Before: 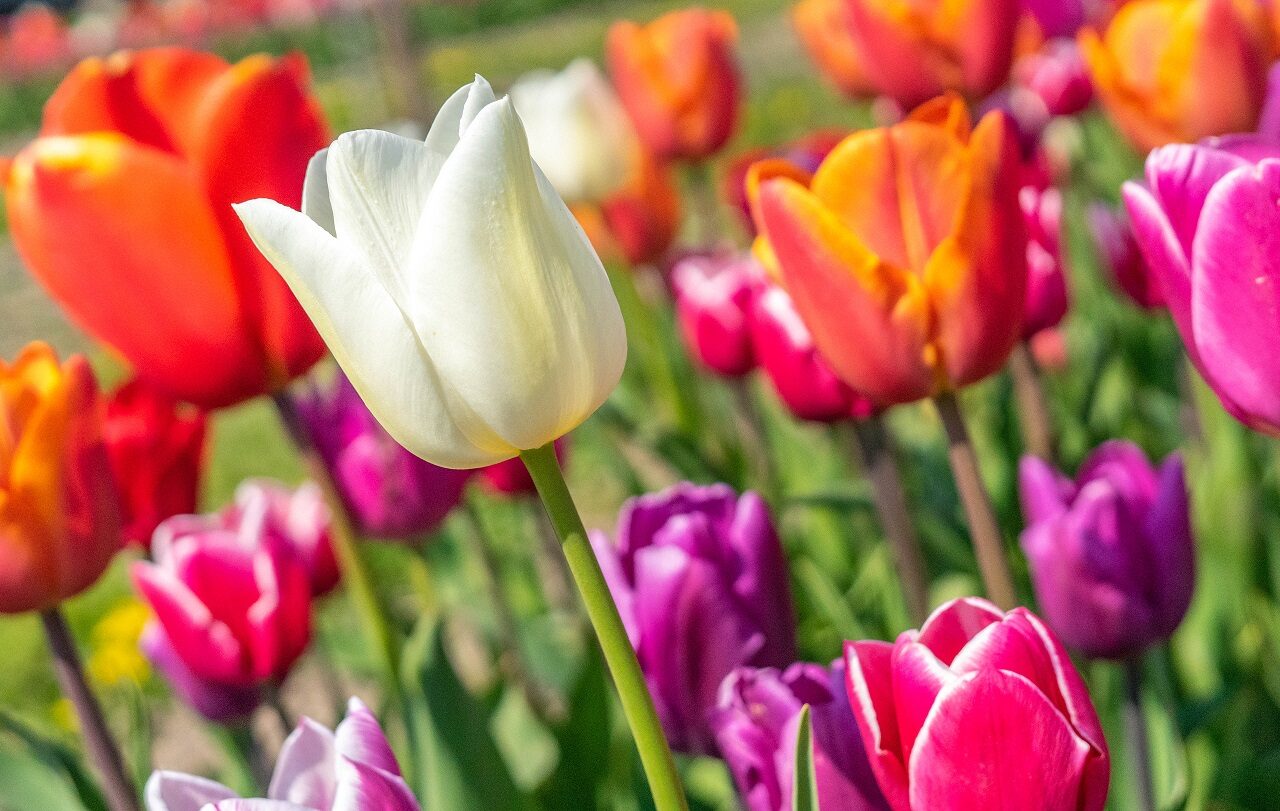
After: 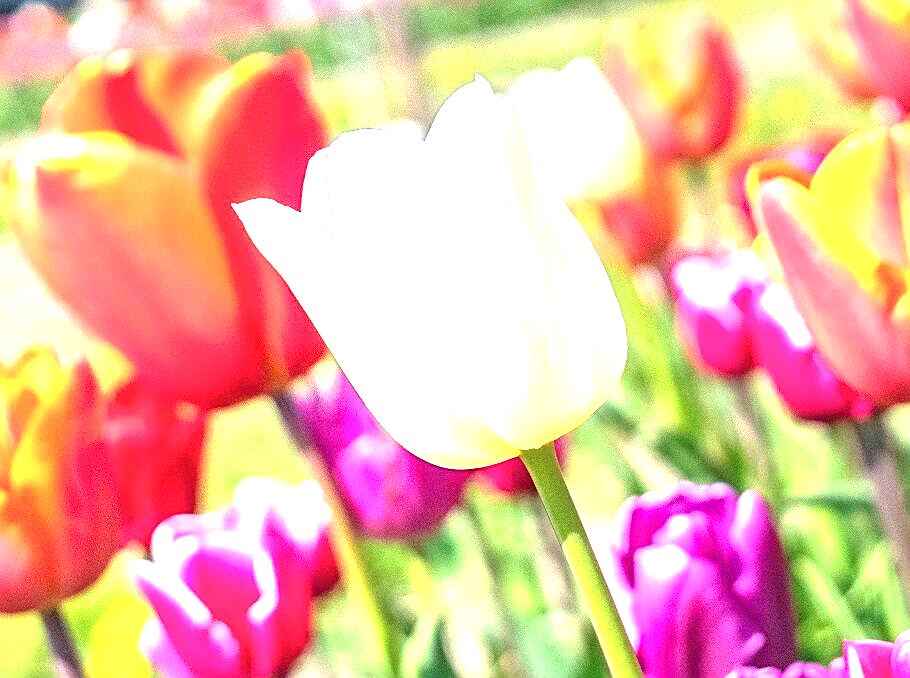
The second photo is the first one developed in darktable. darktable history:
exposure: black level correction 0, exposure 1.899 EV, compensate highlight preservation false
crop: right 28.9%, bottom 16.327%
sharpen: on, module defaults
color calibration: illuminant as shot in camera, x 0.358, y 0.373, temperature 4628.91 K
